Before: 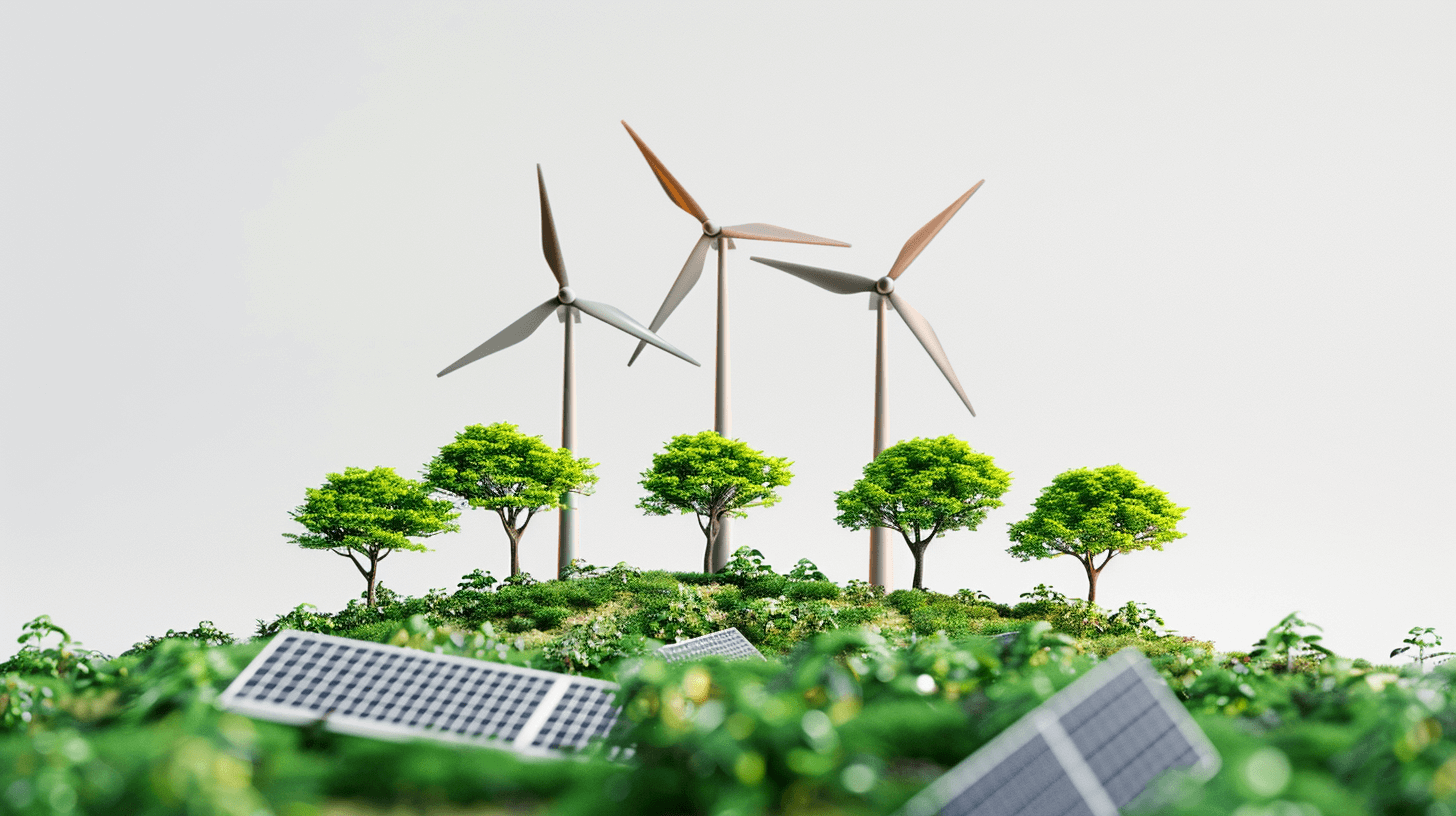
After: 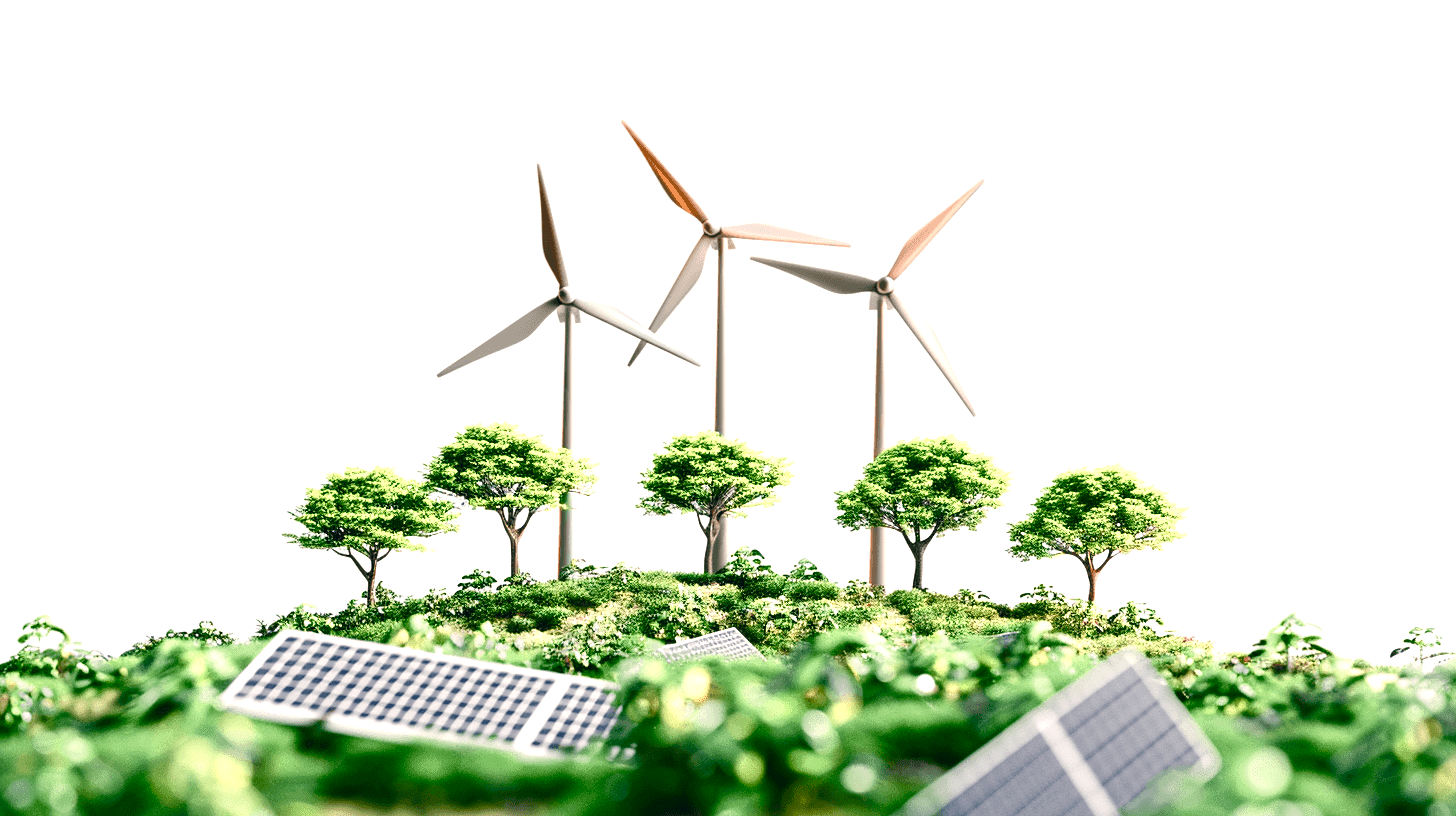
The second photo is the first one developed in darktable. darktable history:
exposure: black level correction 0, exposure 0.698 EV, compensate highlight preservation false
color balance rgb: shadows lift › luminance -5.382%, shadows lift › chroma 1.131%, shadows lift › hue 218.81°, highlights gain › chroma 3.056%, highlights gain › hue 54.65°, global offset › chroma 0.066%, global offset › hue 254.14°, perceptual saturation grading › global saturation 20%, perceptual saturation grading › highlights -49.573%, perceptual saturation grading › shadows 24.901%, global vibrance 7.35%, saturation formula JzAzBz (2021)
